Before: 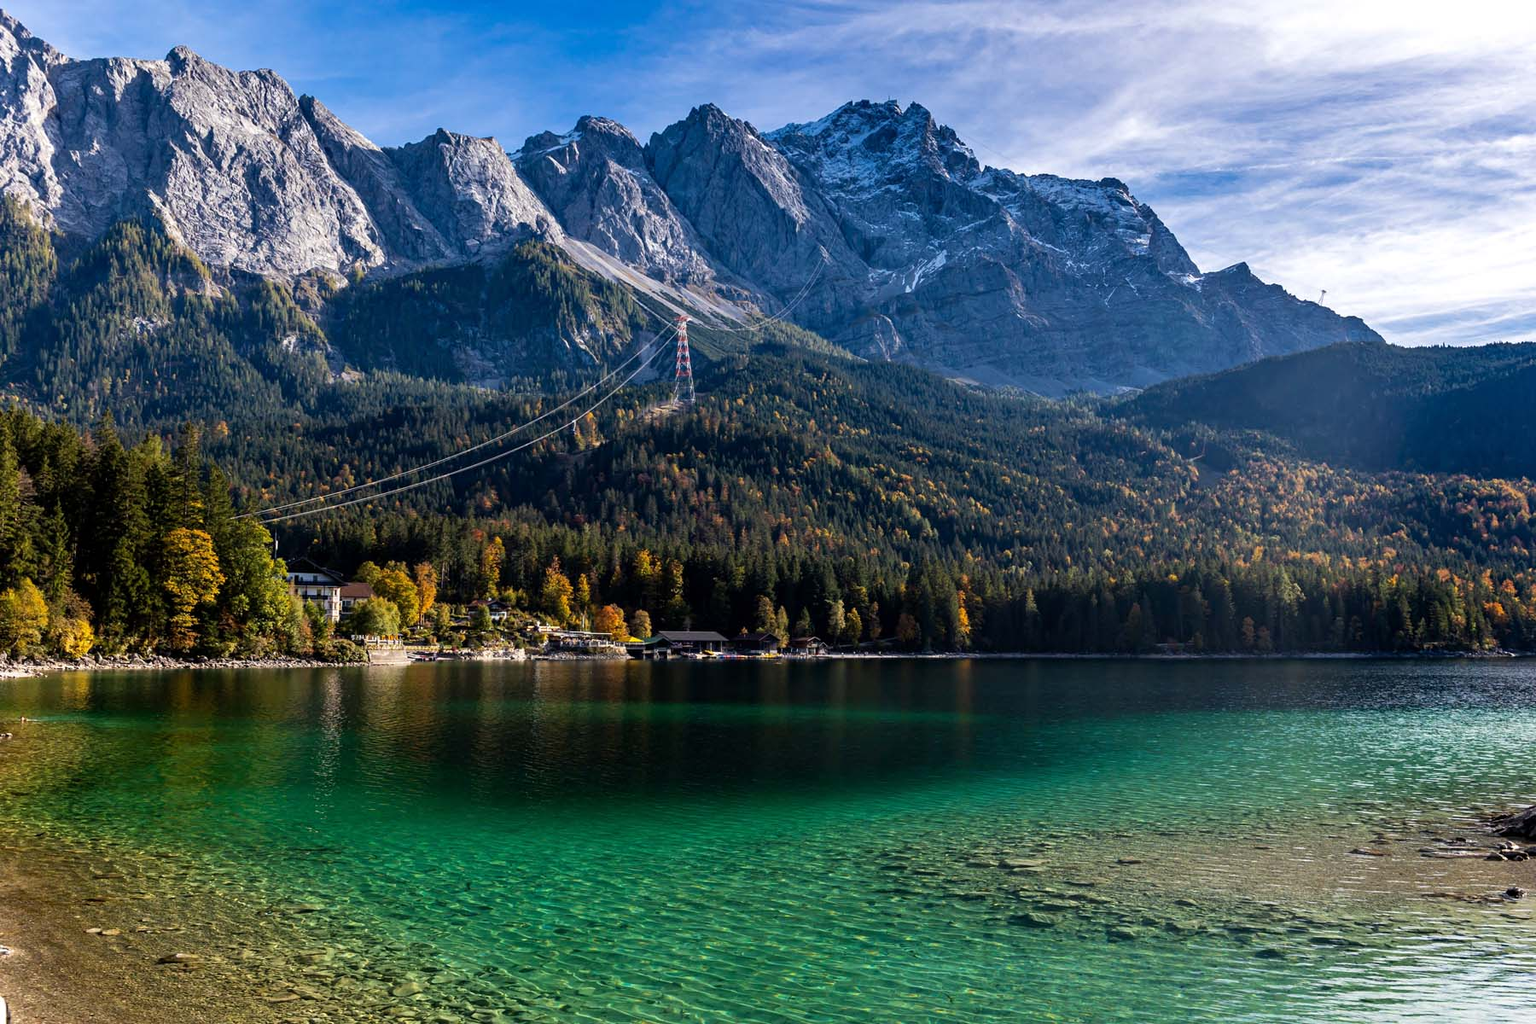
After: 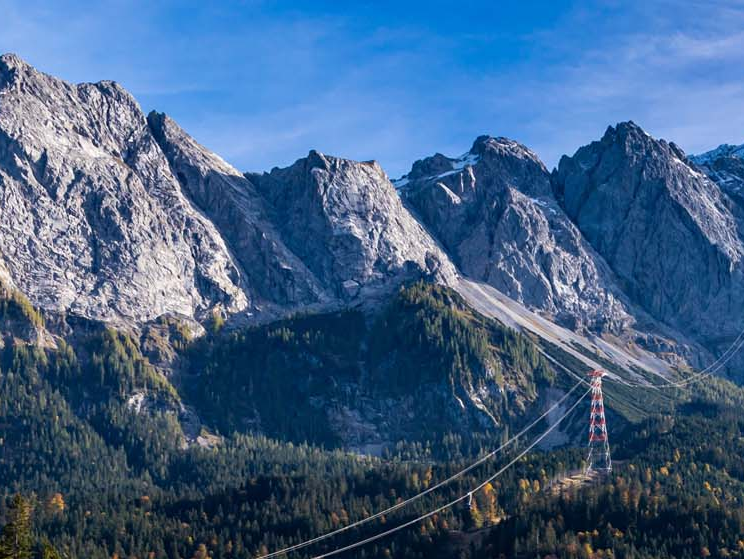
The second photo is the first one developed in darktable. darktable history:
crop and rotate: left 11.299%, top 0.057%, right 47.323%, bottom 53.351%
